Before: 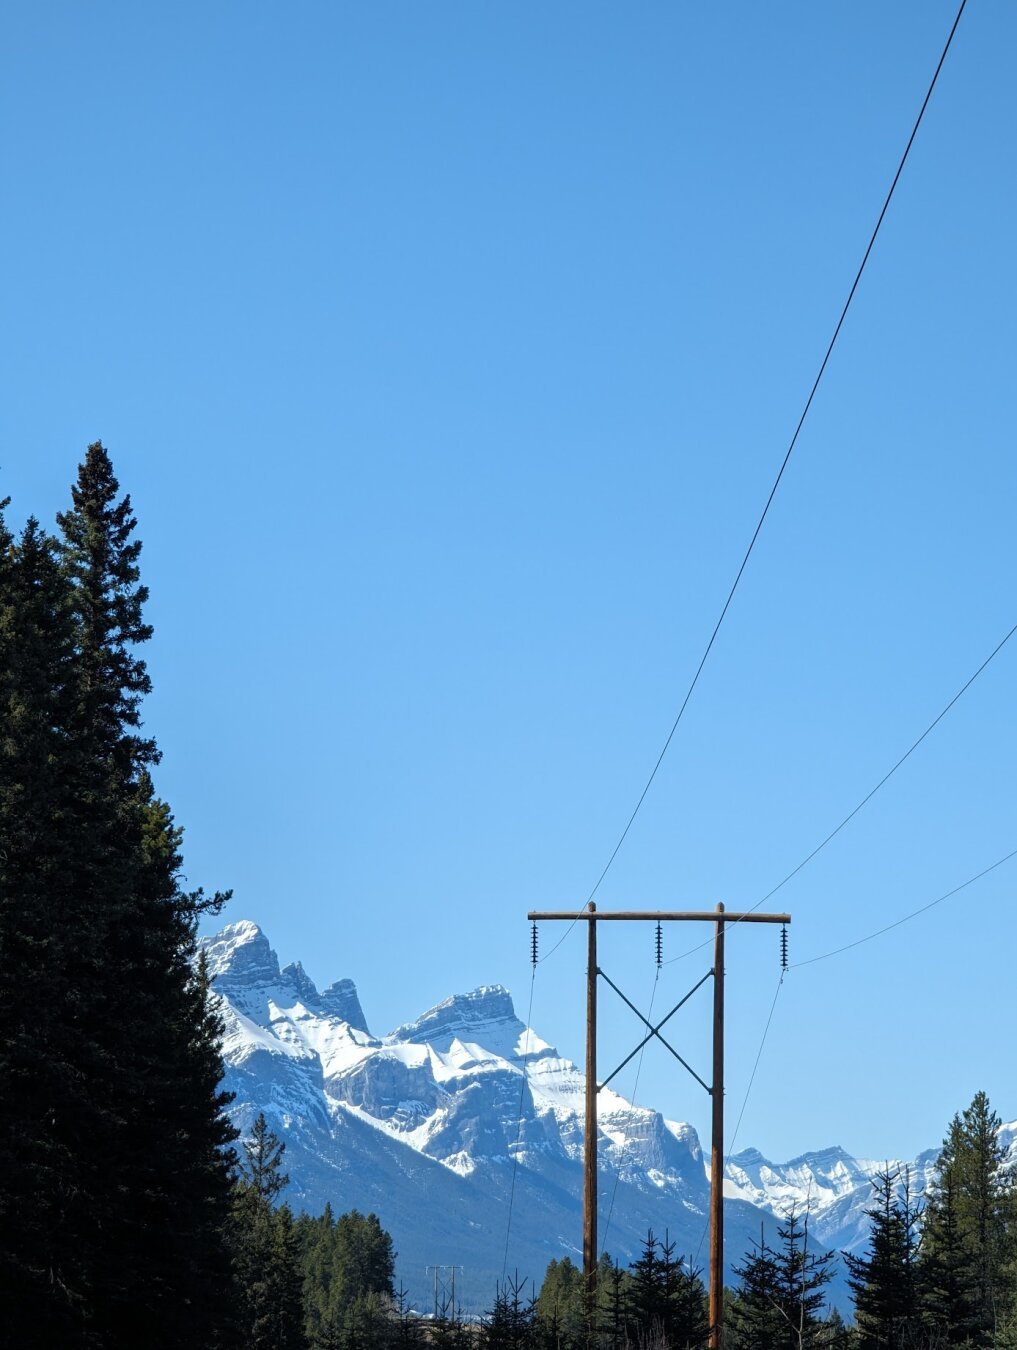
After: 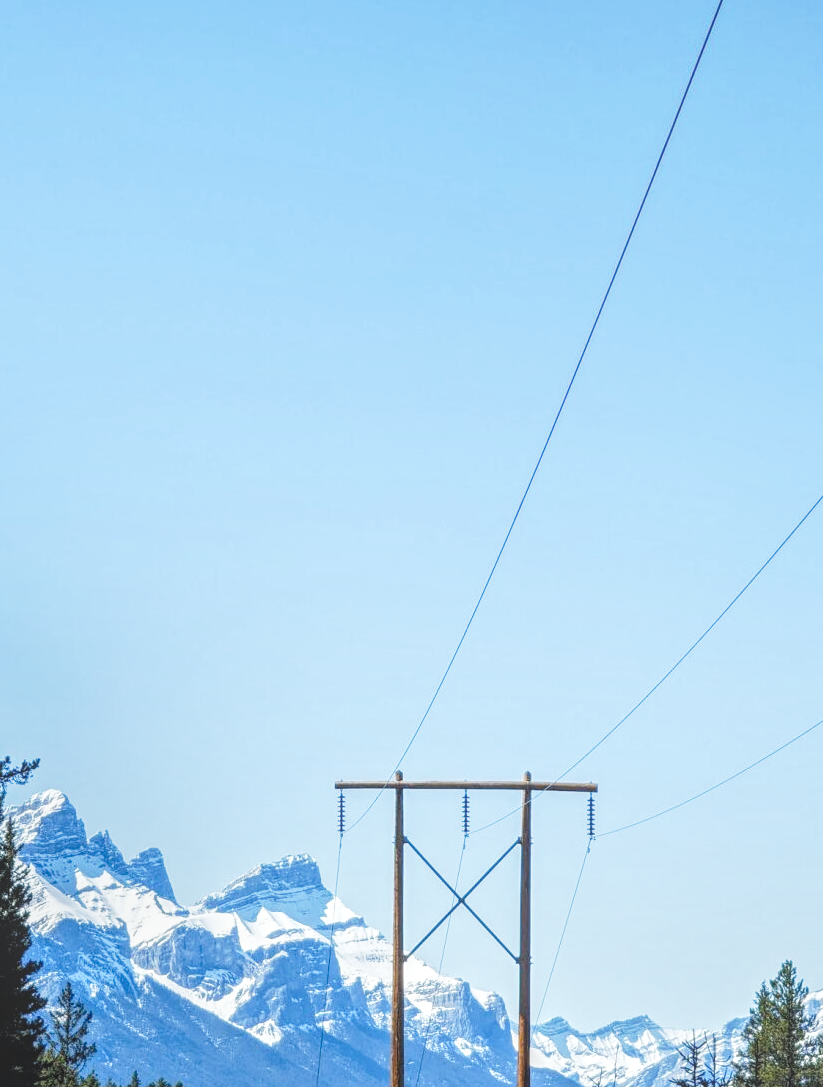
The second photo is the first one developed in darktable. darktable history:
local contrast: highlights 66%, shadows 33%, detail 166%, midtone range 0.2
tone curve: curves: ch0 [(0, 0.023) (0.087, 0.065) (0.184, 0.168) (0.45, 0.54) (0.57, 0.683) (0.706, 0.841) (0.877, 0.948) (1, 0.984)]; ch1 [(0, 0) (0.388, 0.369) (0.447, 0.447) (0.505, 0.5) (0.534, 0.528) (0.57, 0.571) (0.592, 0.602) (0.644, 0.663) (1, 1)]; ch2 [(0, 0) (0.314, 0.223) (0.427, 0.405) (0.492, 0.496) (0.524, 0.547) (0.534, 0.57) (0.583, 0.605) (0.673, 0.667) (1, 1)], preserve colors none
exposure: exposure 0.129 EV, compensate exposure bias true, compensate highlight preservation false
crop: left 19.036%, top 9.747%, right 0%, bottom 9.699%
